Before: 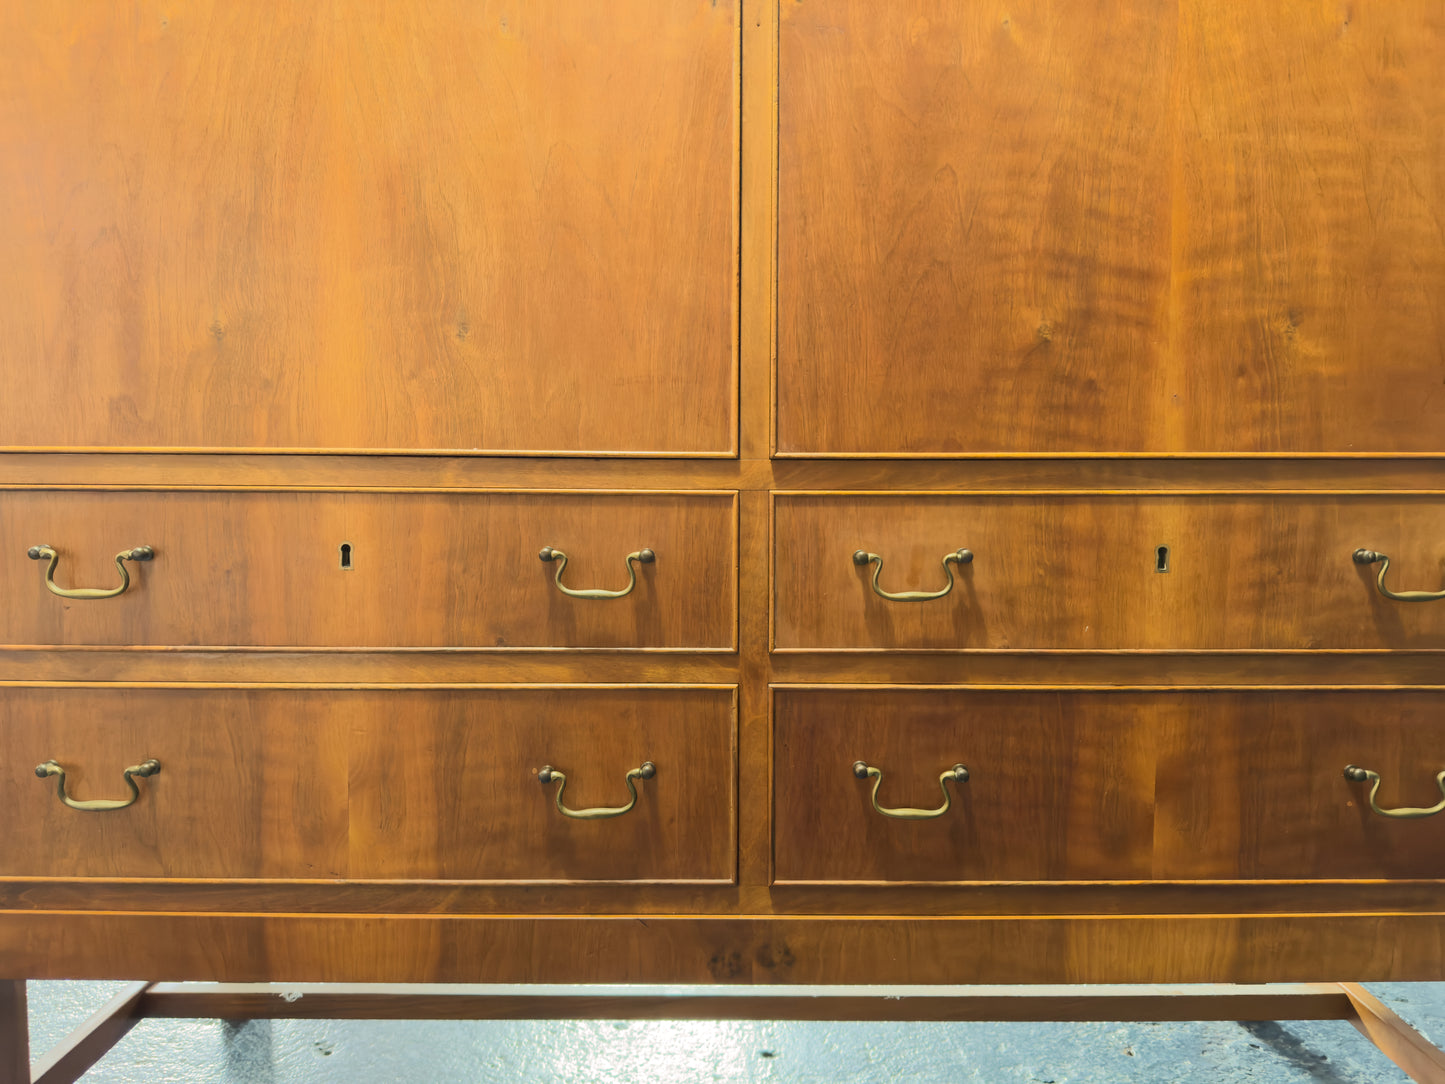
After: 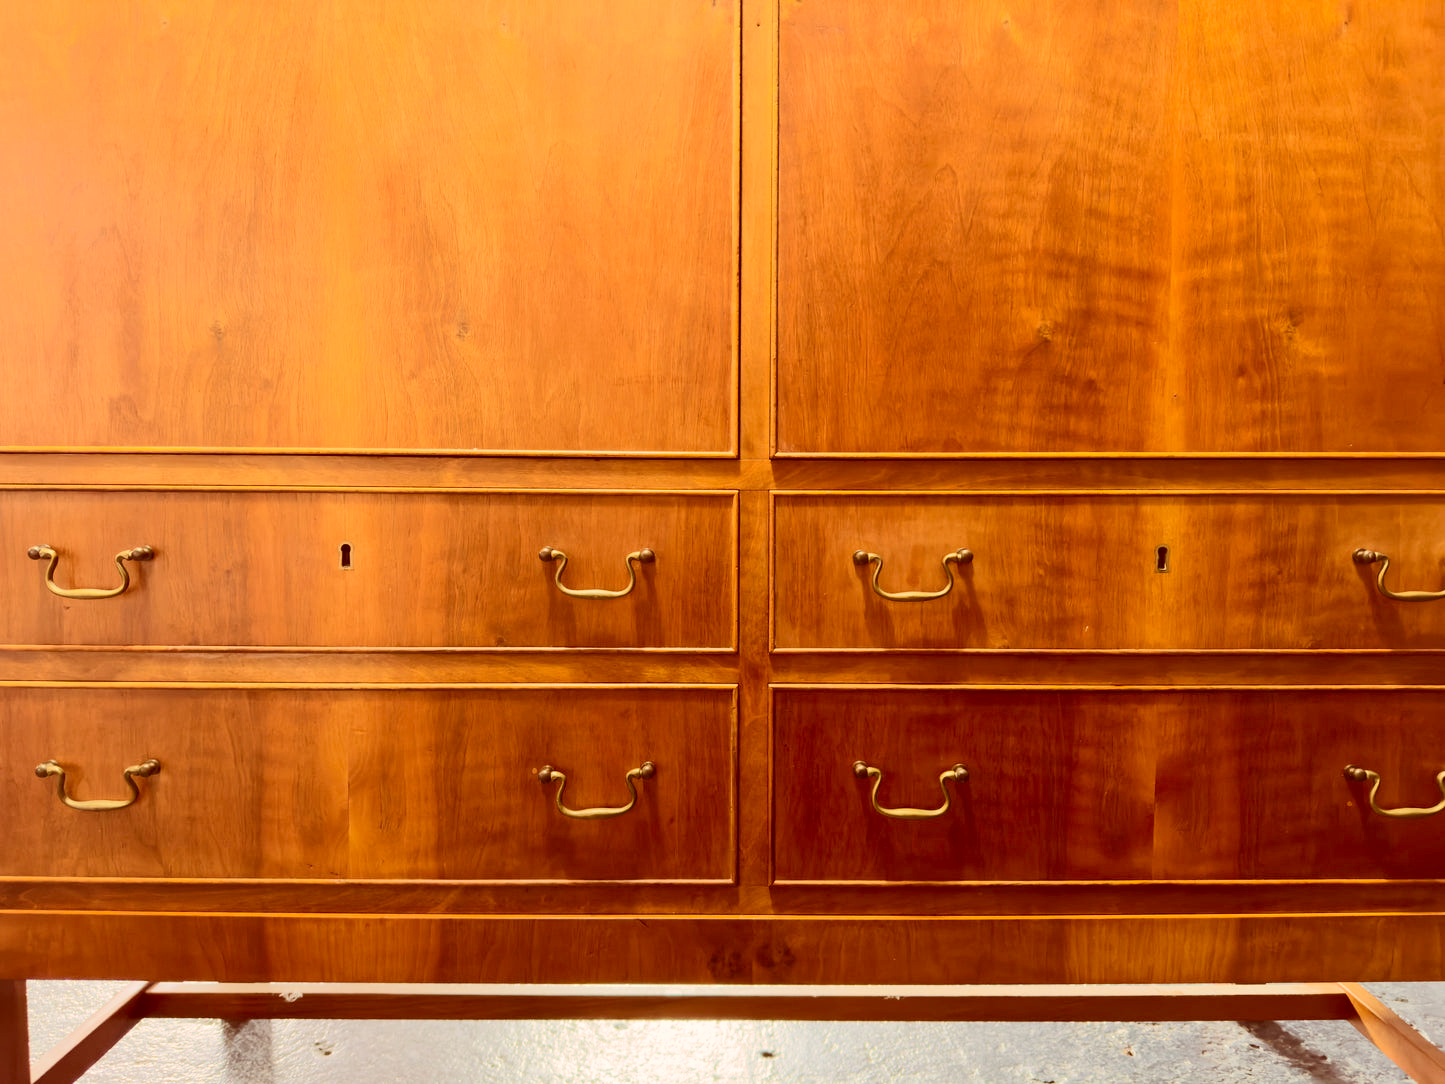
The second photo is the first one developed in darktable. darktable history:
color correction: highlights a* 9.03, highlights b* 8.71, shadows a* 40, shadows b* 40, saturation 0.8
contrast brightness saturation: contrast 0.18, saturation 0.3
